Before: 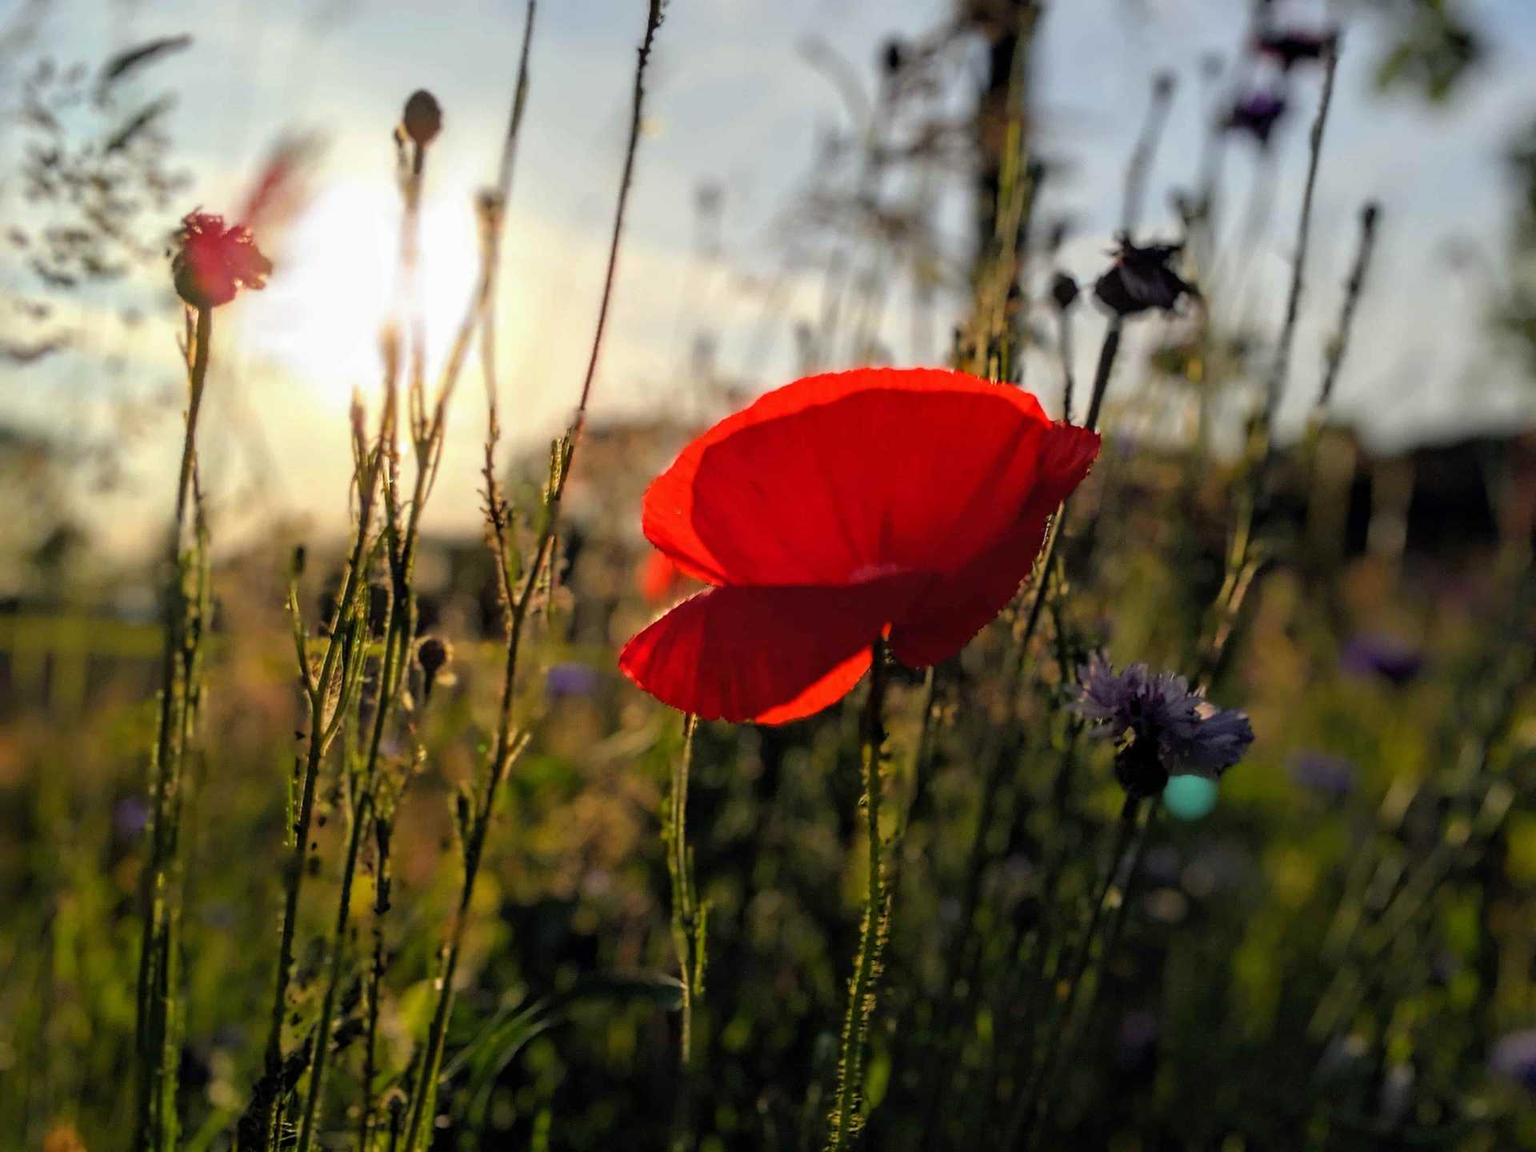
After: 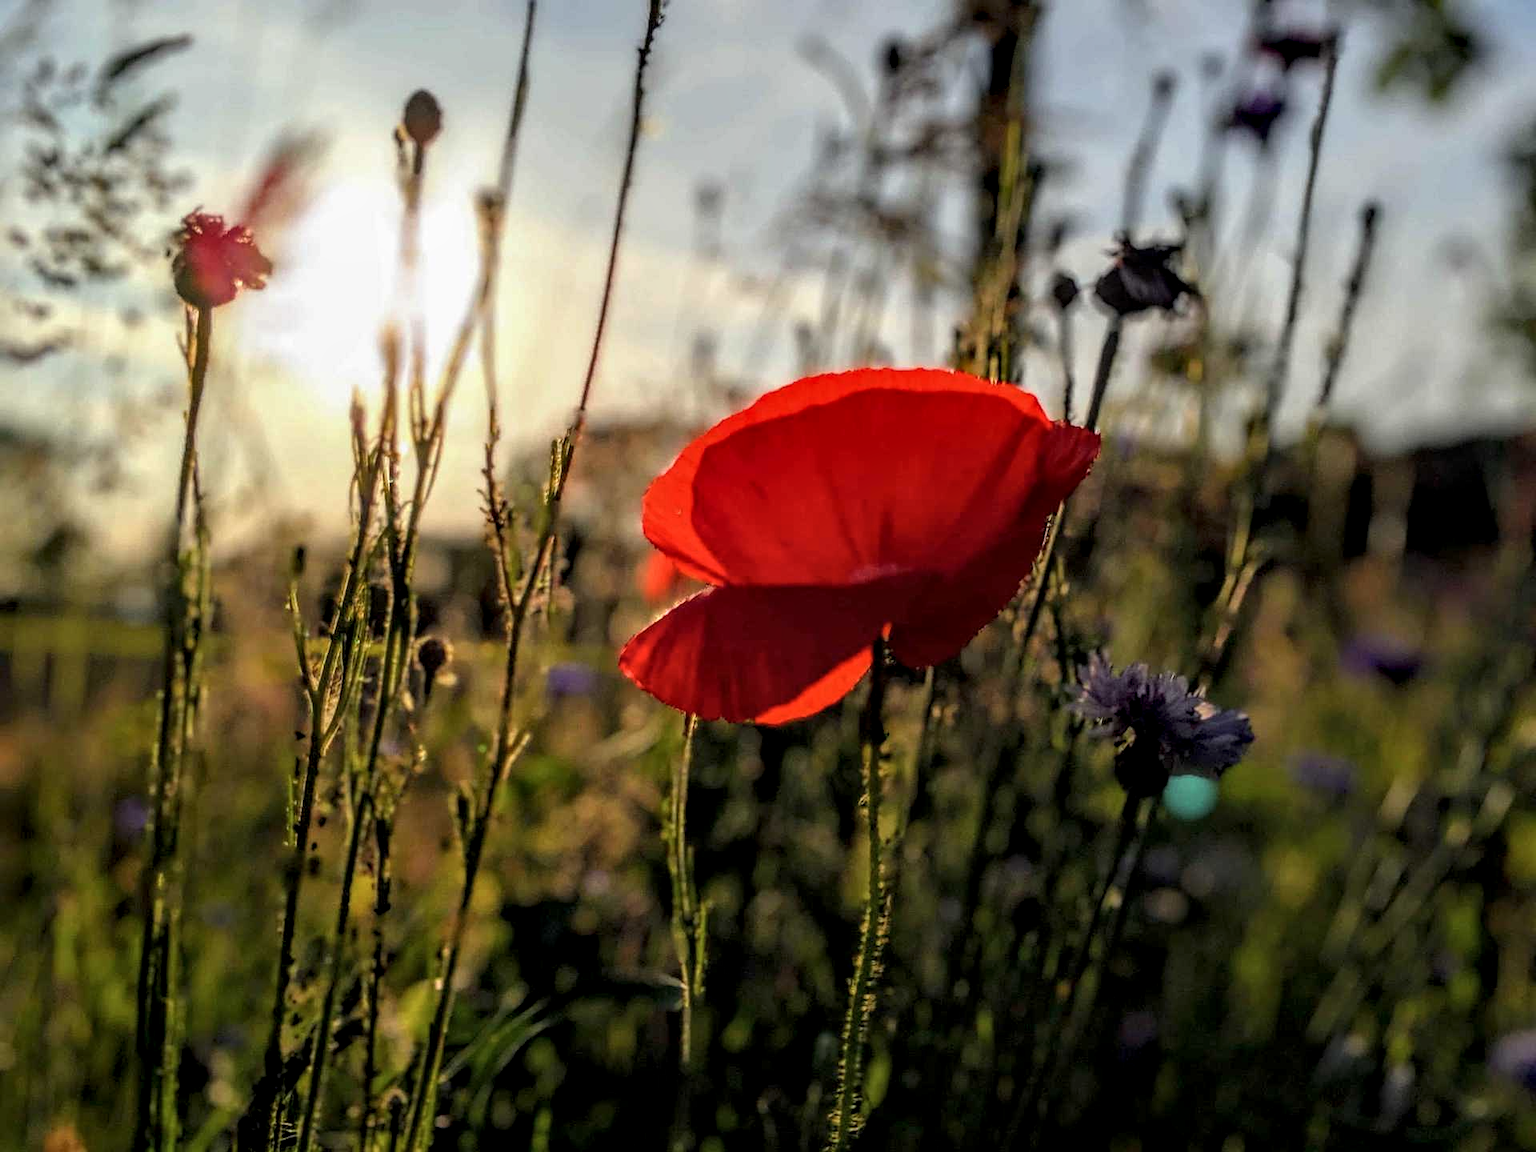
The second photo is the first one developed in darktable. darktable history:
local contrast: highlights 62%, detail 143%, midtone range 0.426
exposure: exposure -0.183 EV, compensate exposure bias true, compensate highlight preservation false
levels: gray 59.38%, levels [0, 0.499, 1]
sharpen: amount 0.215
